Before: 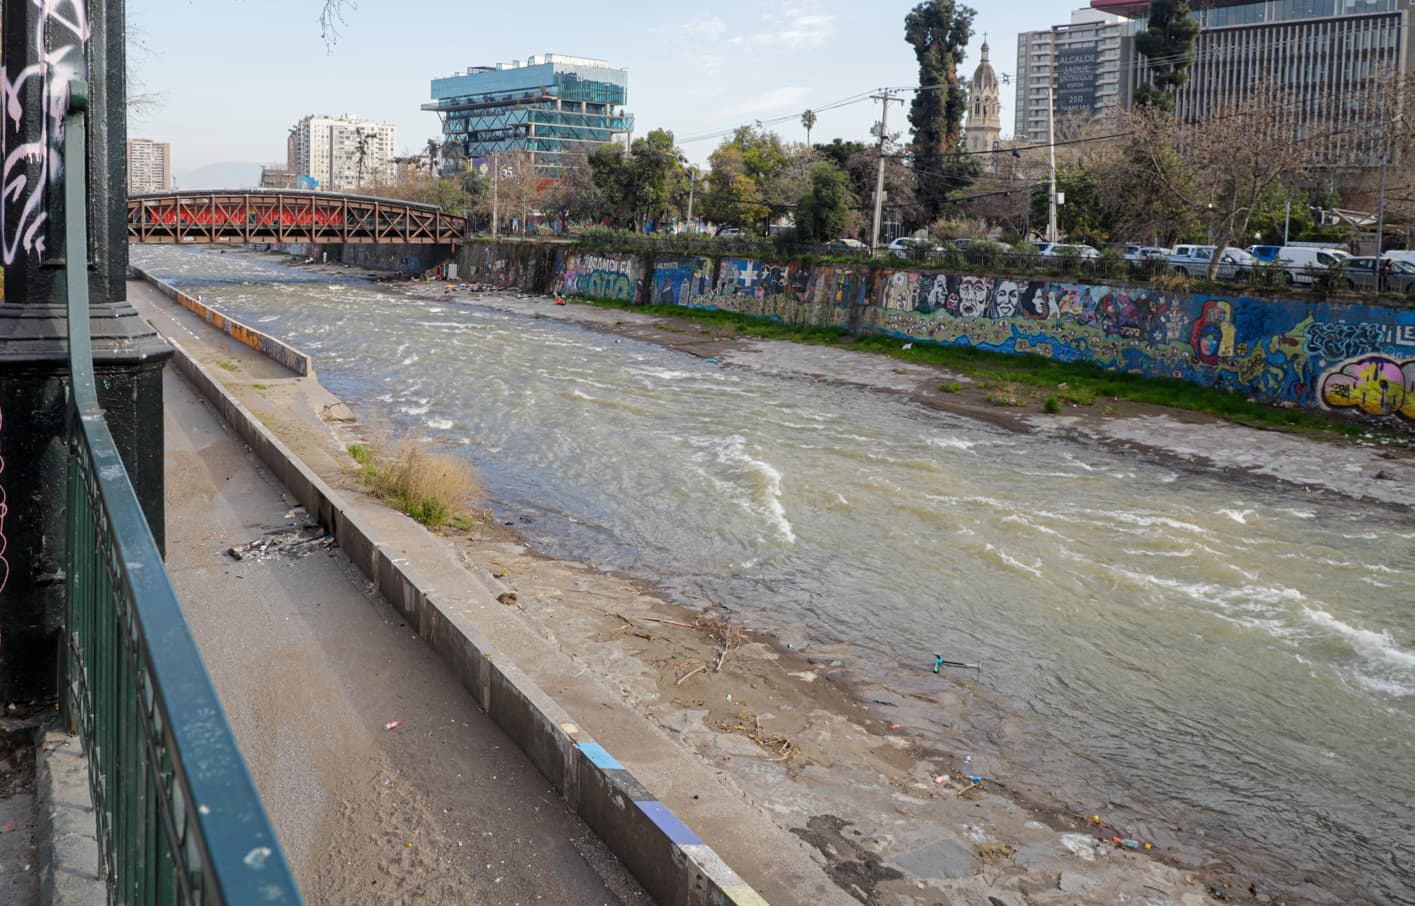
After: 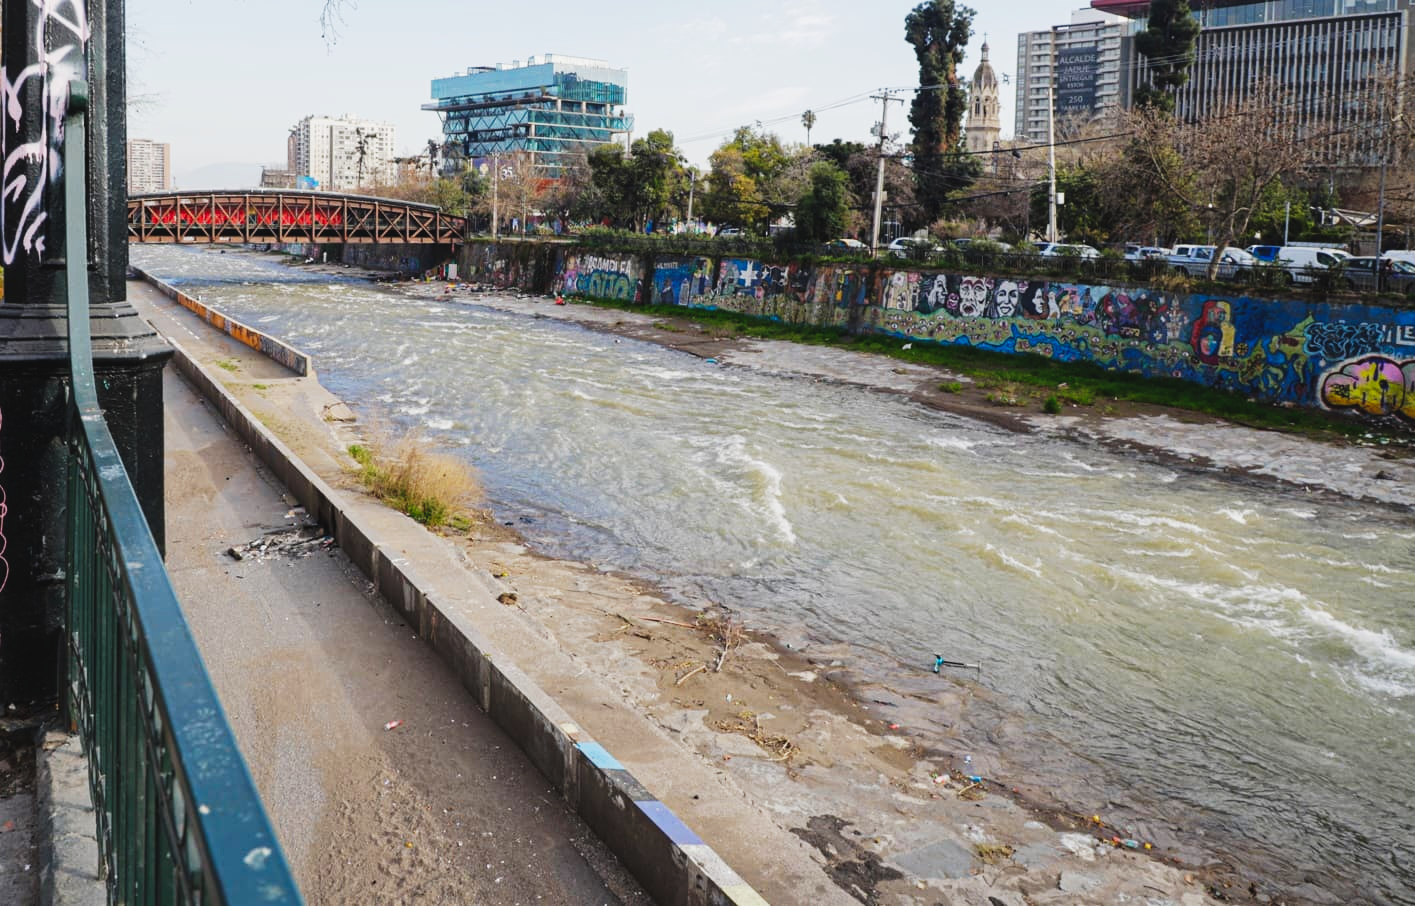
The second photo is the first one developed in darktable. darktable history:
base curve: curves: ch0 [(0, 0) (0.007, 0.004) (0.027, 0.03) (0.046, 0.07) (0.207, 0.54) (0.442, 0.872) (0.673, 0.972) (1, 1)], preserve colors none
exposure: black level correction -0.017, exposure -1.061 EV, compensate highlight preservation false
